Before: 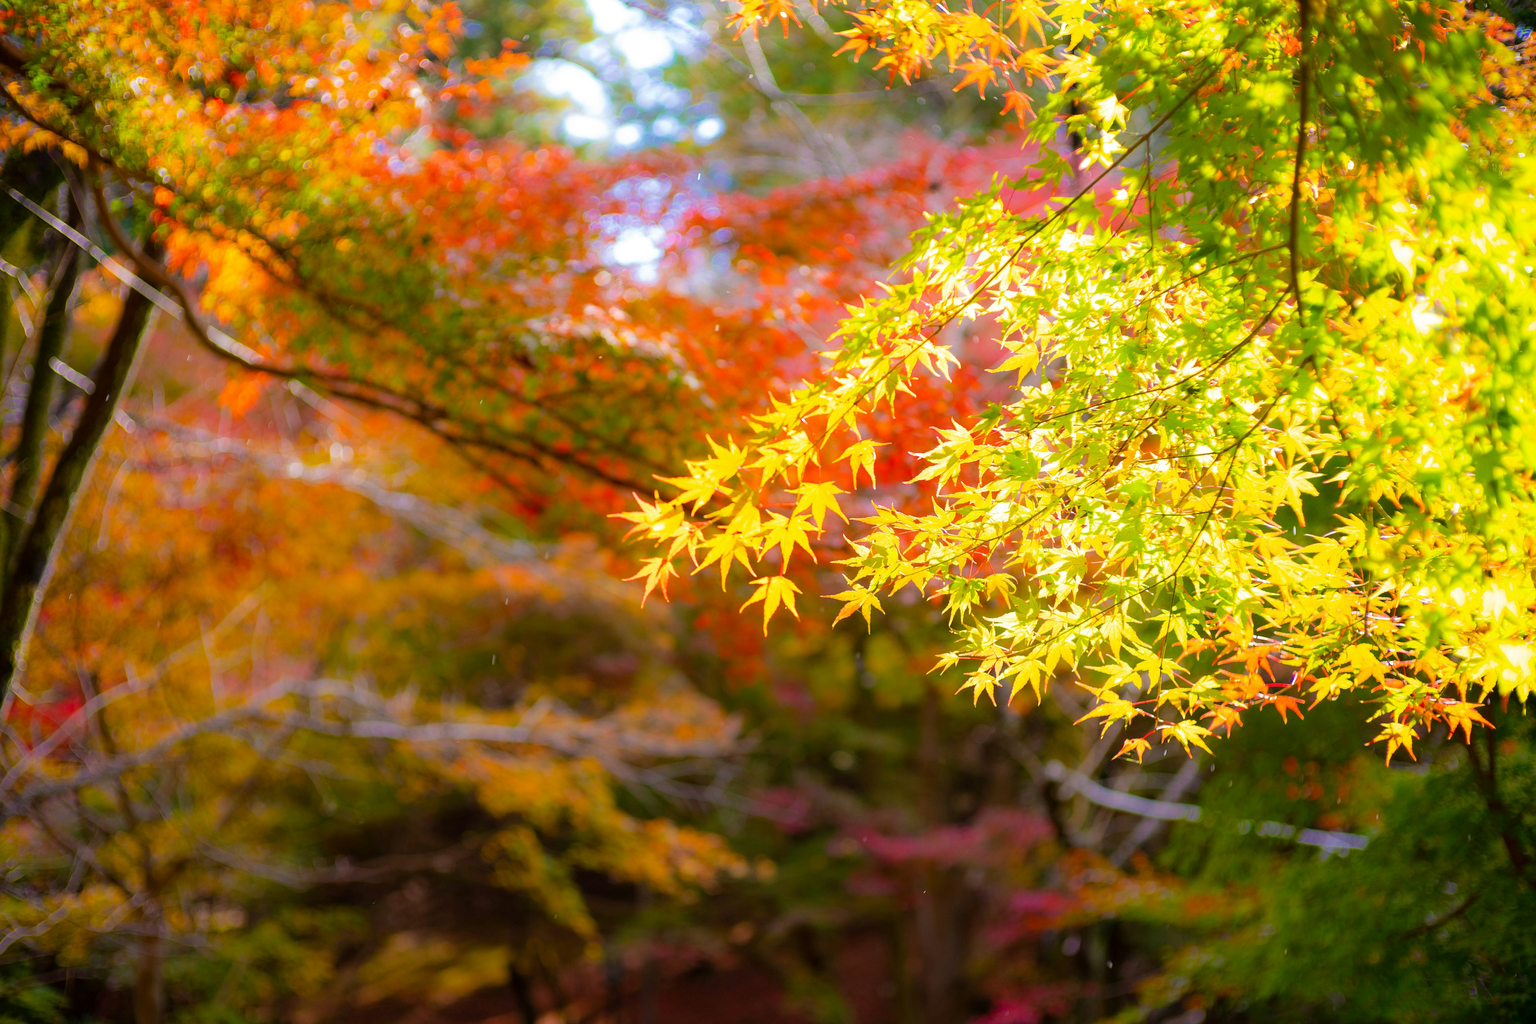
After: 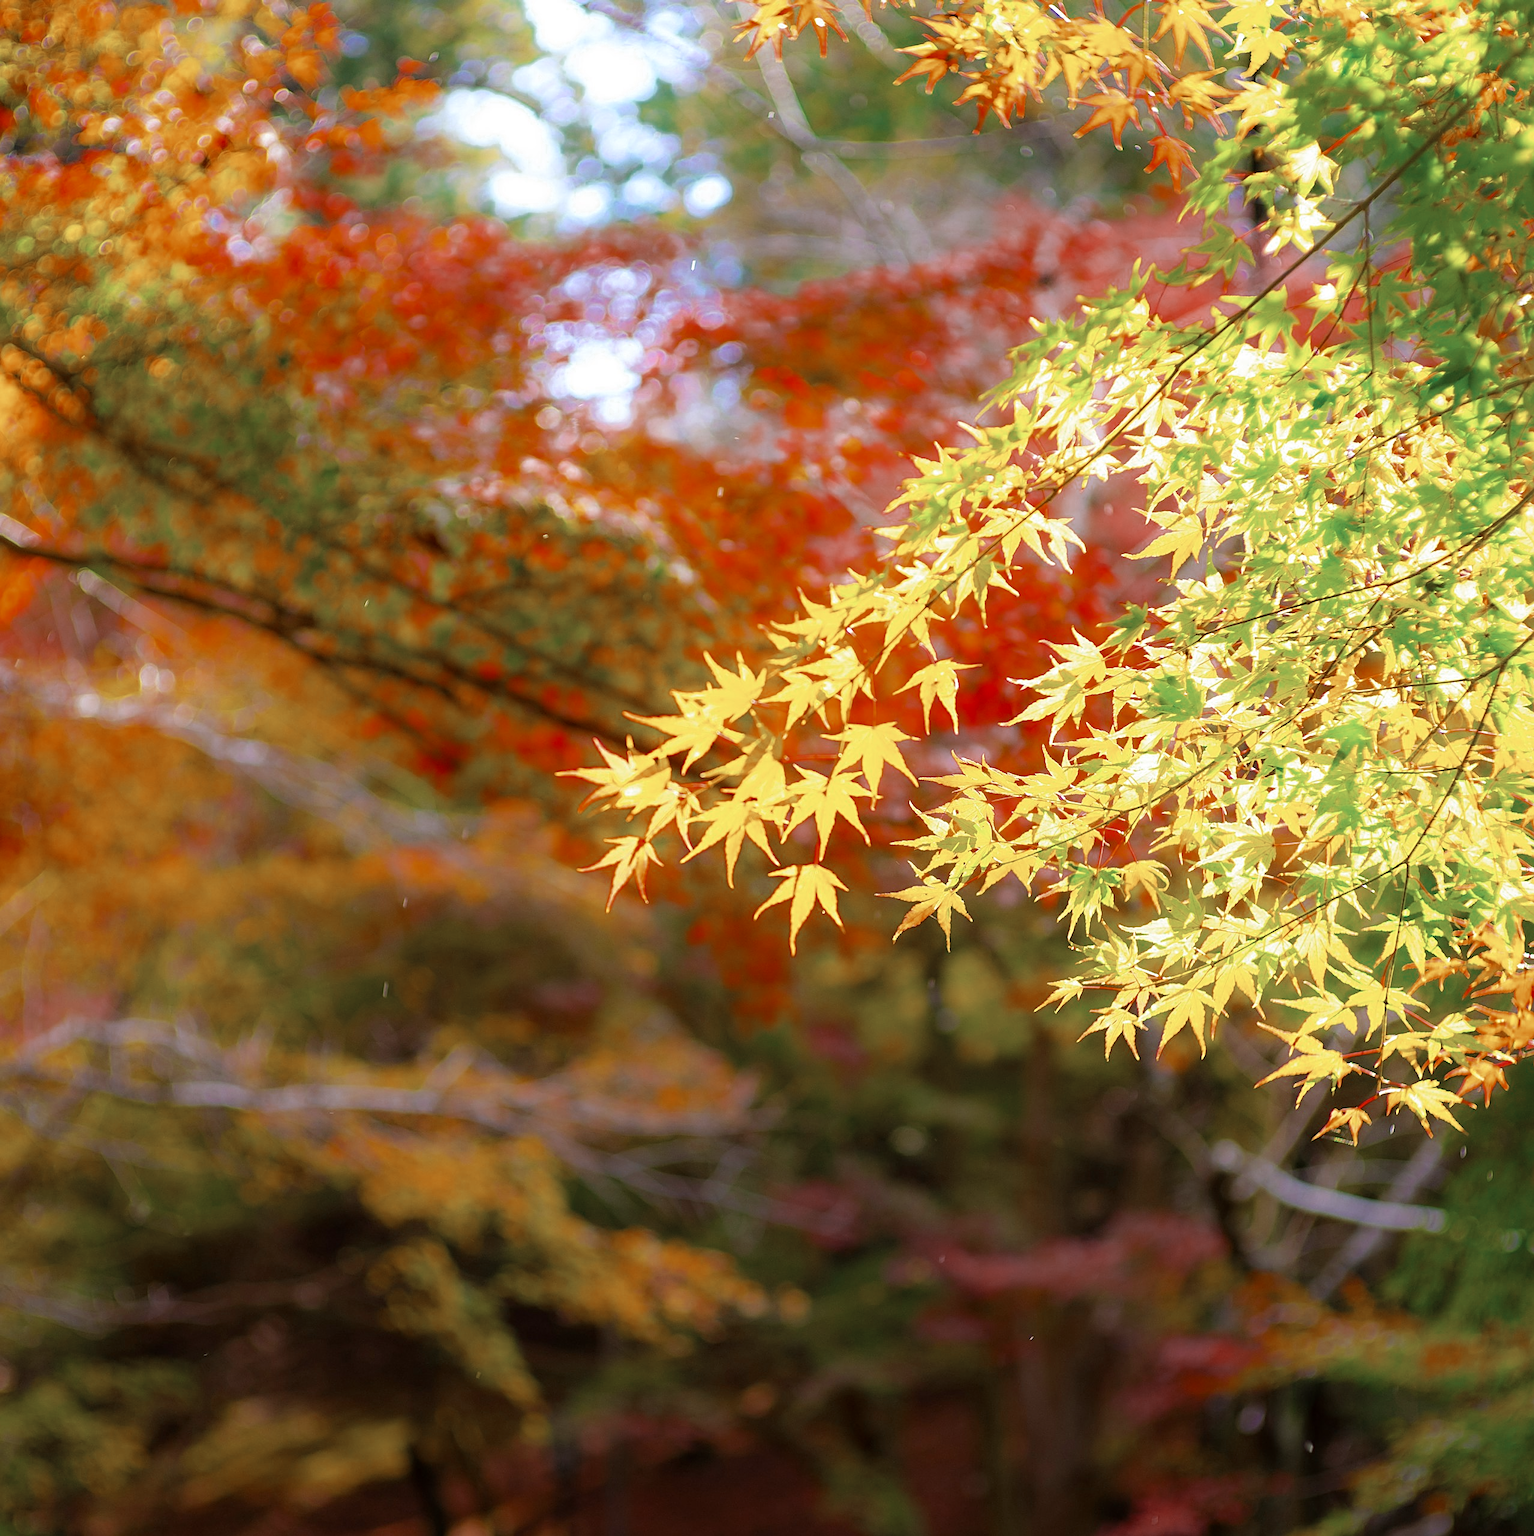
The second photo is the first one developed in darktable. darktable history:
sharpen: on, module defaults
color zones: curves: ch0 [(0, 0.5) (0.125, 0.4) (0.25, 0.5) (0.375, 0.4) (0.5, 0.4) (0.625, 0.6) (0.75, 0.6) (0.875, 0.5)]; ch1 [(0, 0.35) (0.125, 0.45) (0.25, 0.35) (0.375, 0.35) (0.5, 0.35) (0.625, 0.35) (0.75, 0.45) (0.875, 0.35)]; ch2 [(0, 0.6) (0.125, 0.5) (0.25, 0.5) (0.375, 0.6) (0.5, 0.6) (0.625, 0.5) (0.75, 0.5) (0.875, 0.5)]
crop: left 15.419%, right 17.914%
